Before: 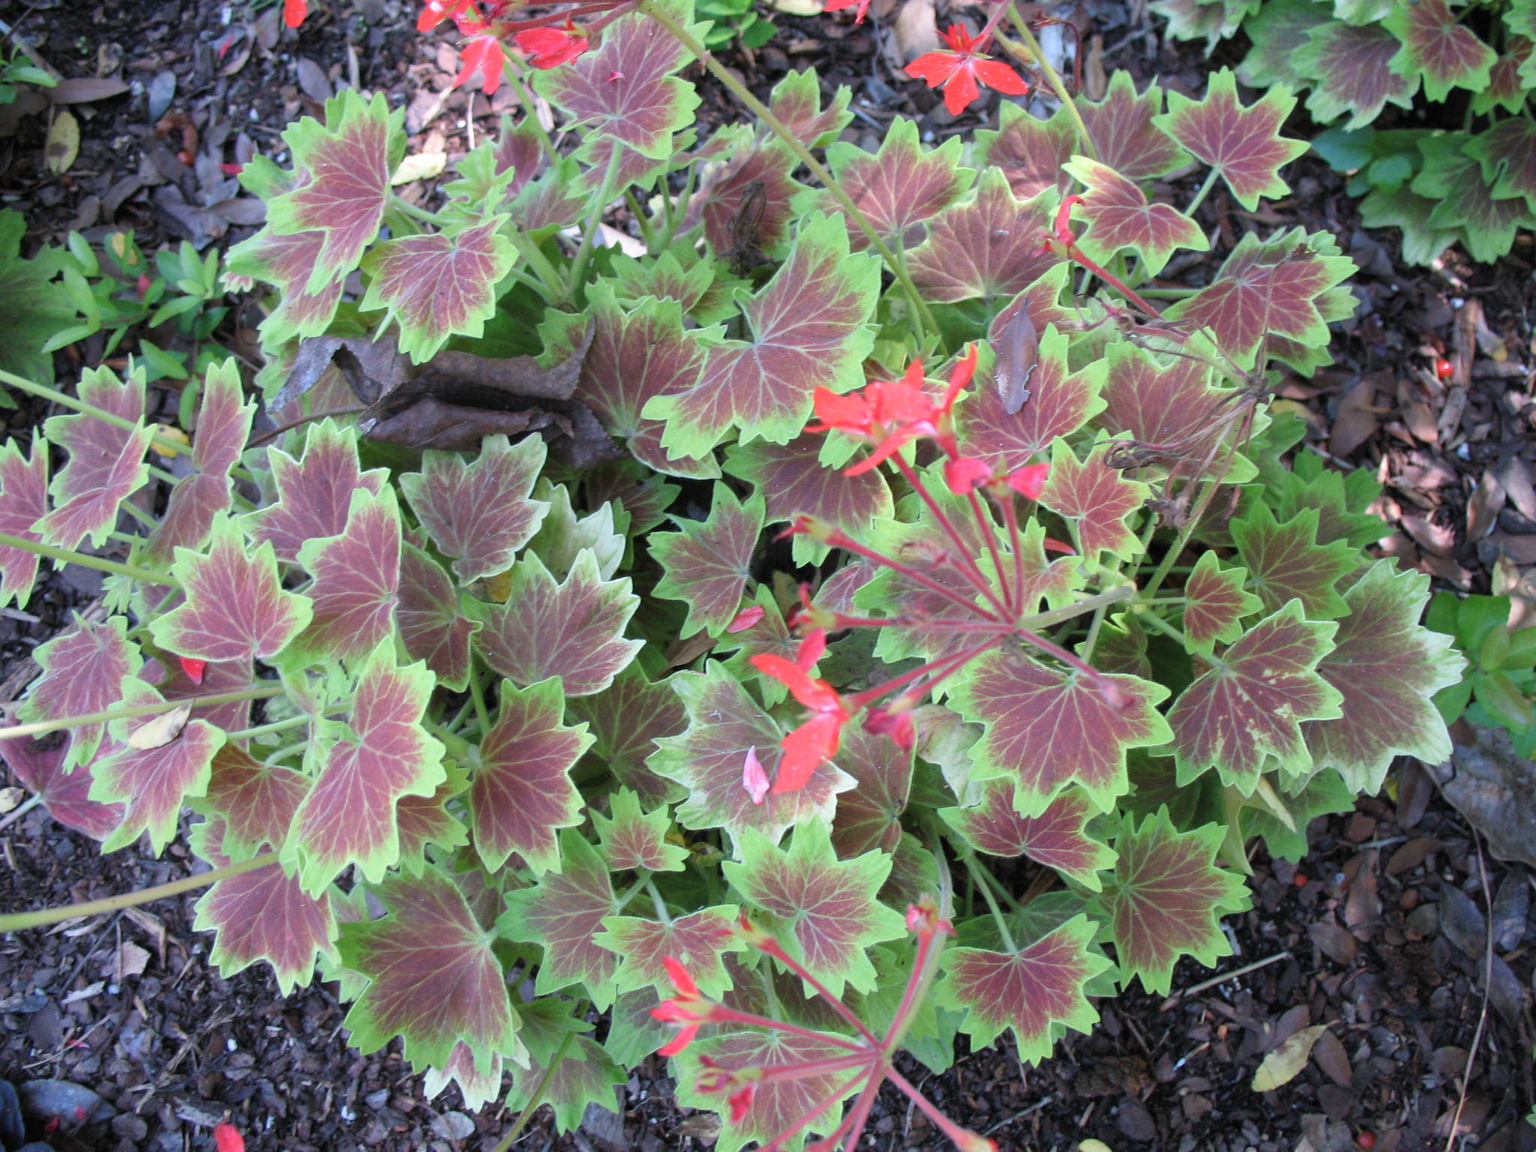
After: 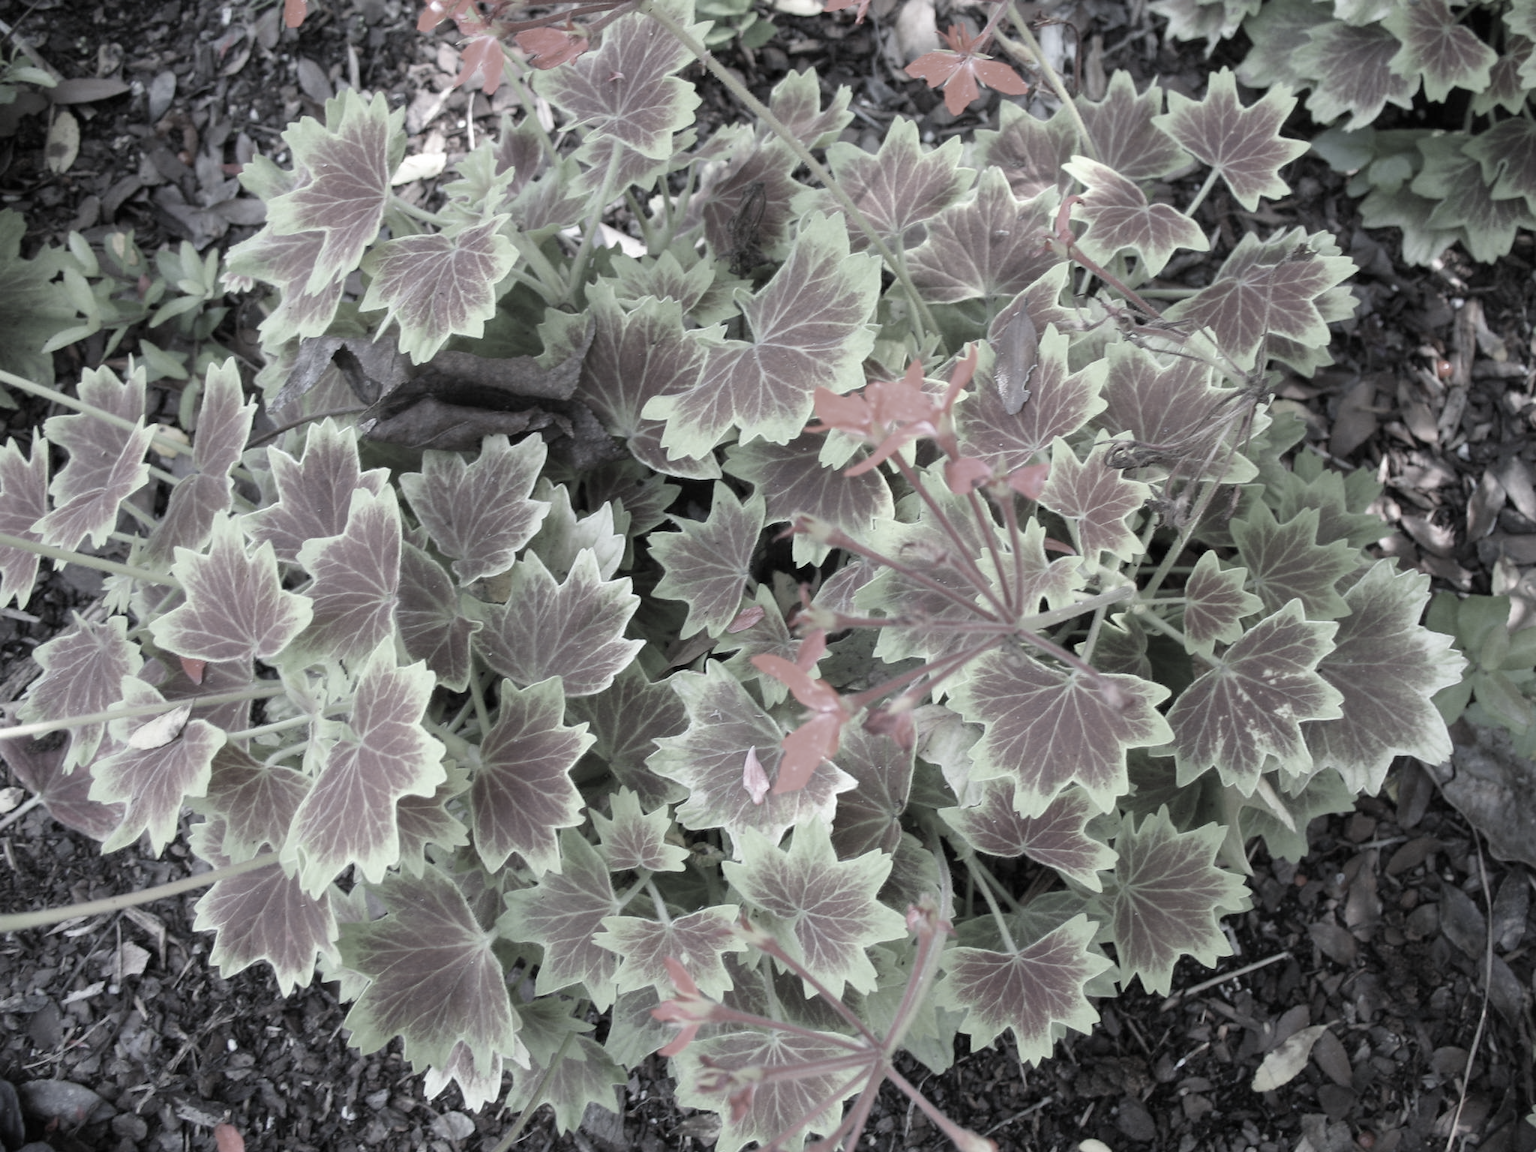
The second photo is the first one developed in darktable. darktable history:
color correction: highlights b* 0.011, saturation 0.199
